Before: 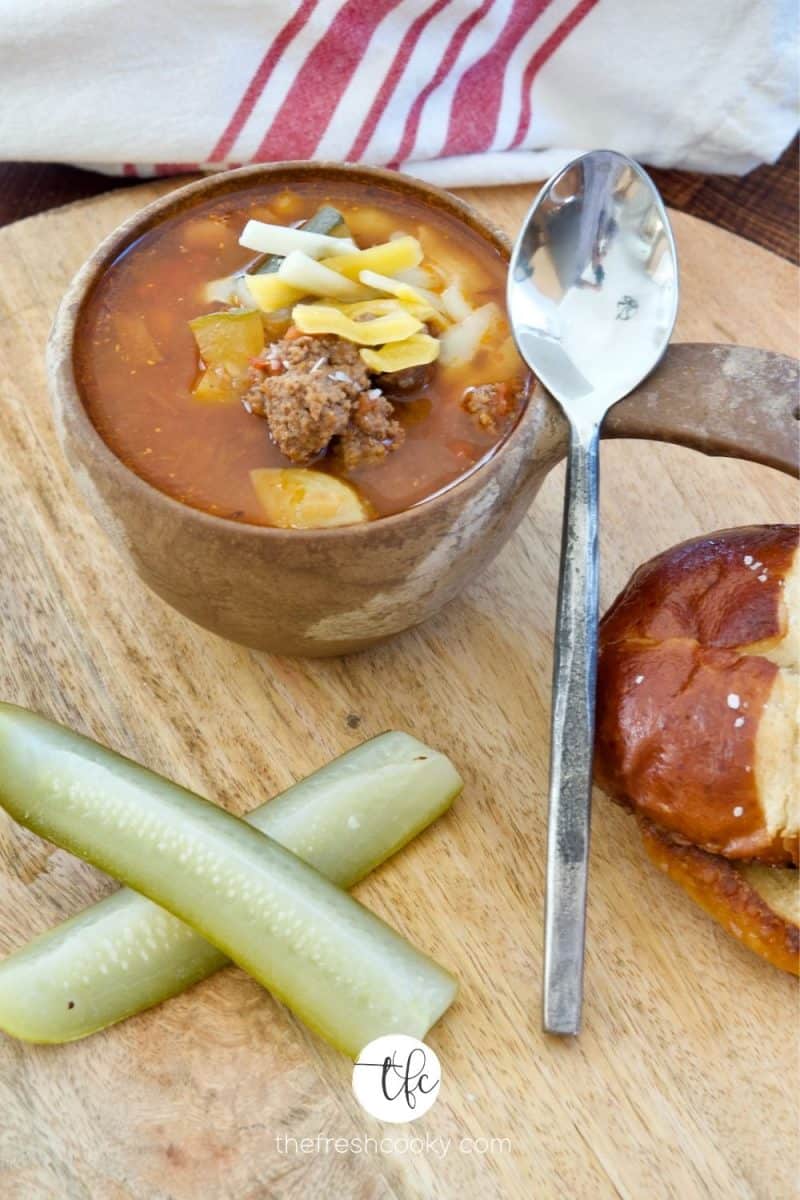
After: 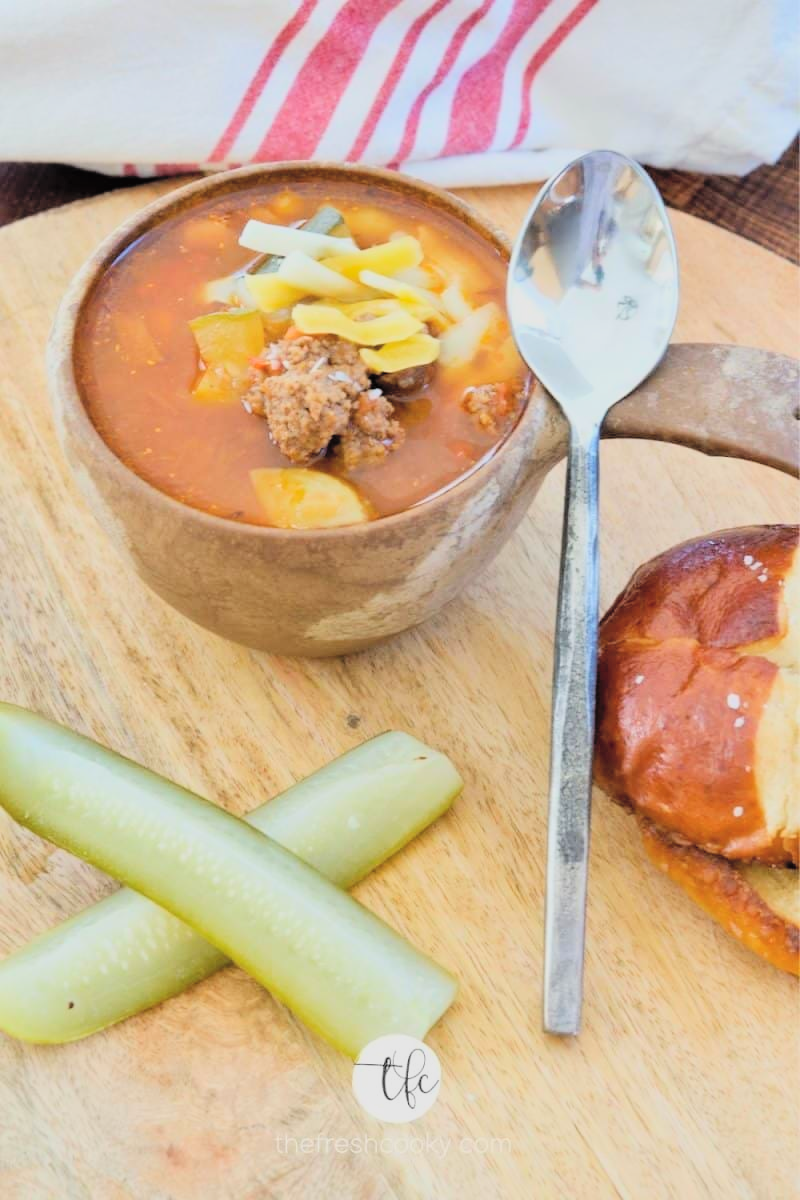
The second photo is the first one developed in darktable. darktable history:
filmic rgb: black relative exposure -7.65 EV, white relative exposure 4.56 EV, threshold 2.96 EV, hardness 3.61, color science v6 (2022), enable highlight reconstruction true
contrast brightness saturation: contrast 0.1, brightness 0.293, saturation 0.142
